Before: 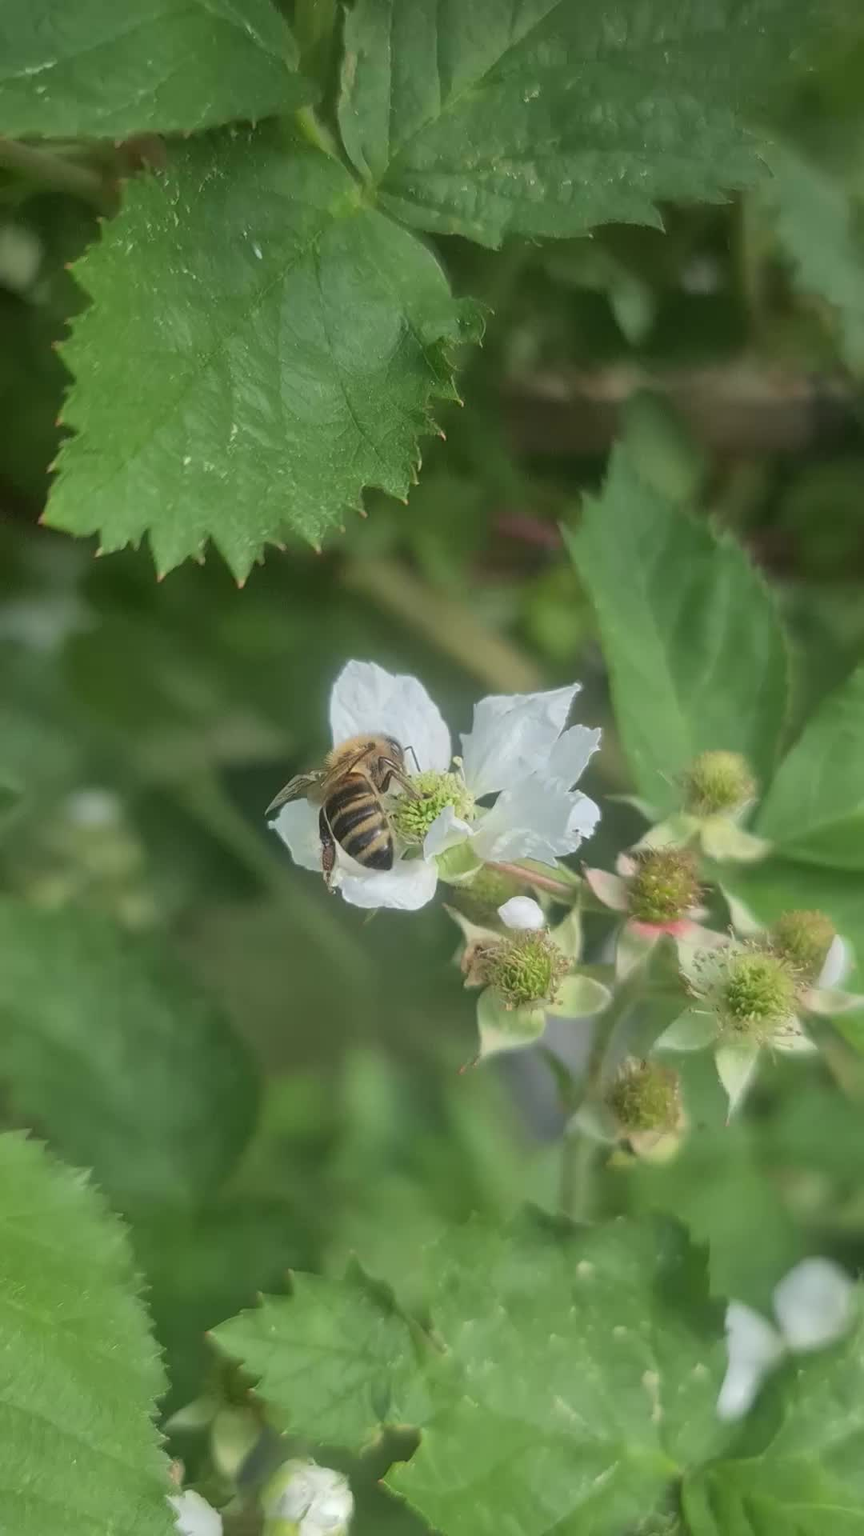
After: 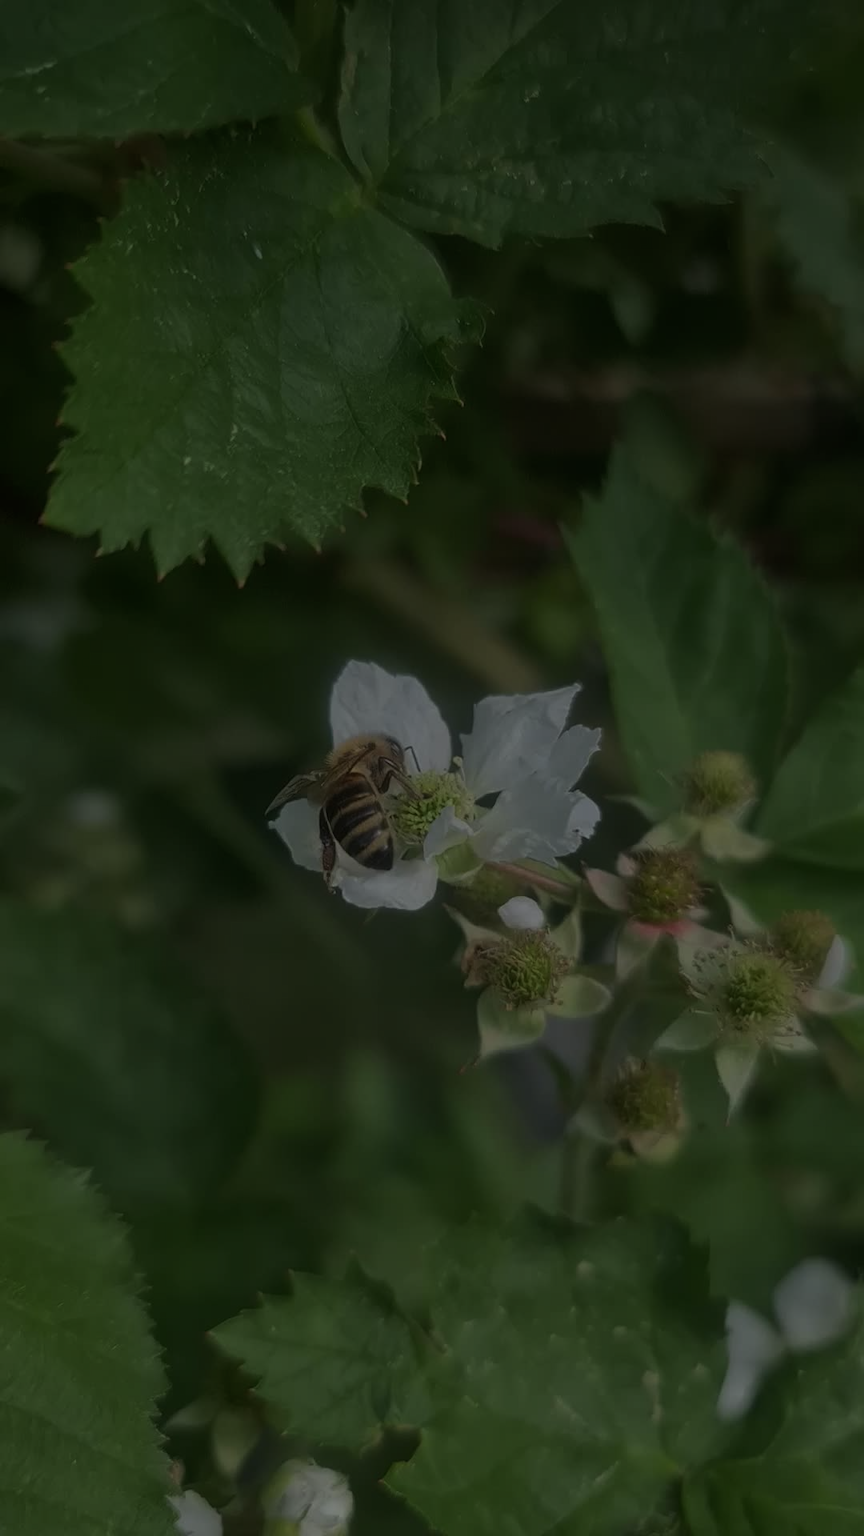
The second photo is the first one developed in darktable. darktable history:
exposure: exposure -2.407 EV, compensate highlight preservation false
tone equalizer: -8 EV -0.414 EV, -7 EV -0.412 EV, -6 EV -0.361 EV, -5 EV -0.247 EV, -3 EV 0.204 EV, -2 EV 0.358 EV, -1 EV 0.367 EV, +0 EV 0.444 EV, edges refinement/feathering 500, mask exposure compensation -1.57 EV, preserve details no
